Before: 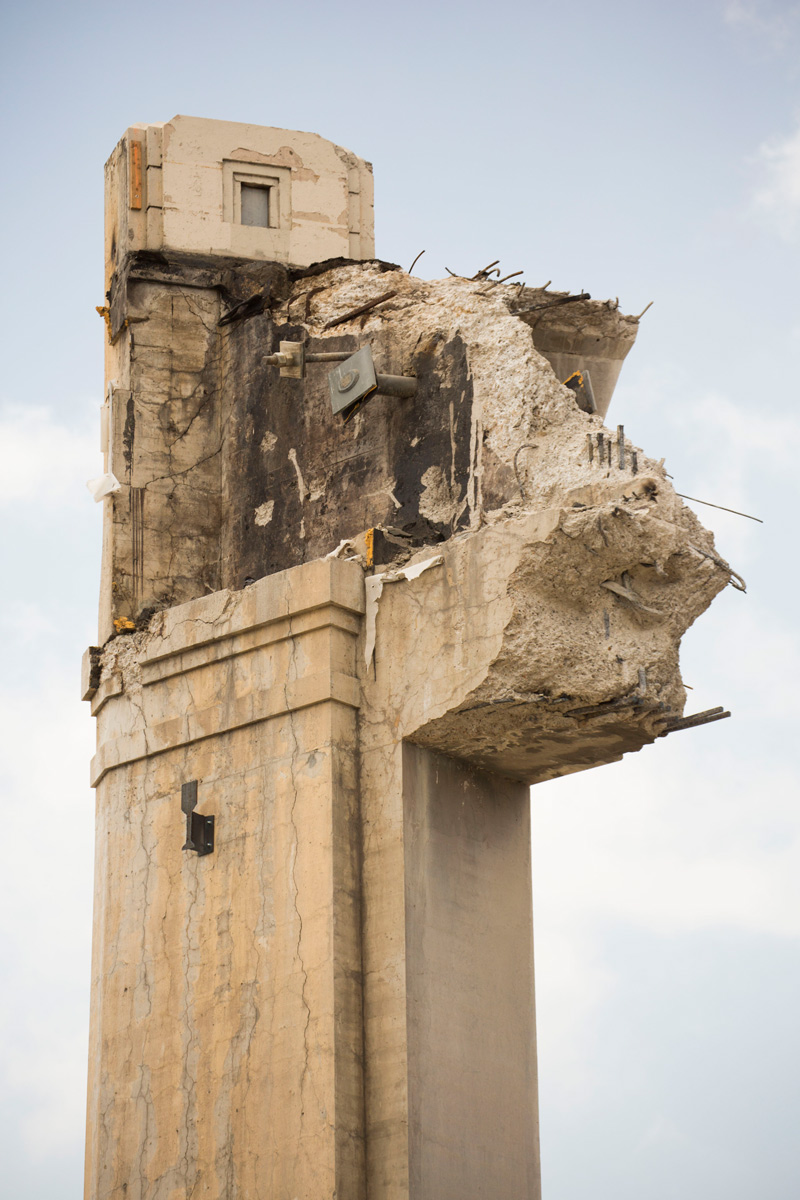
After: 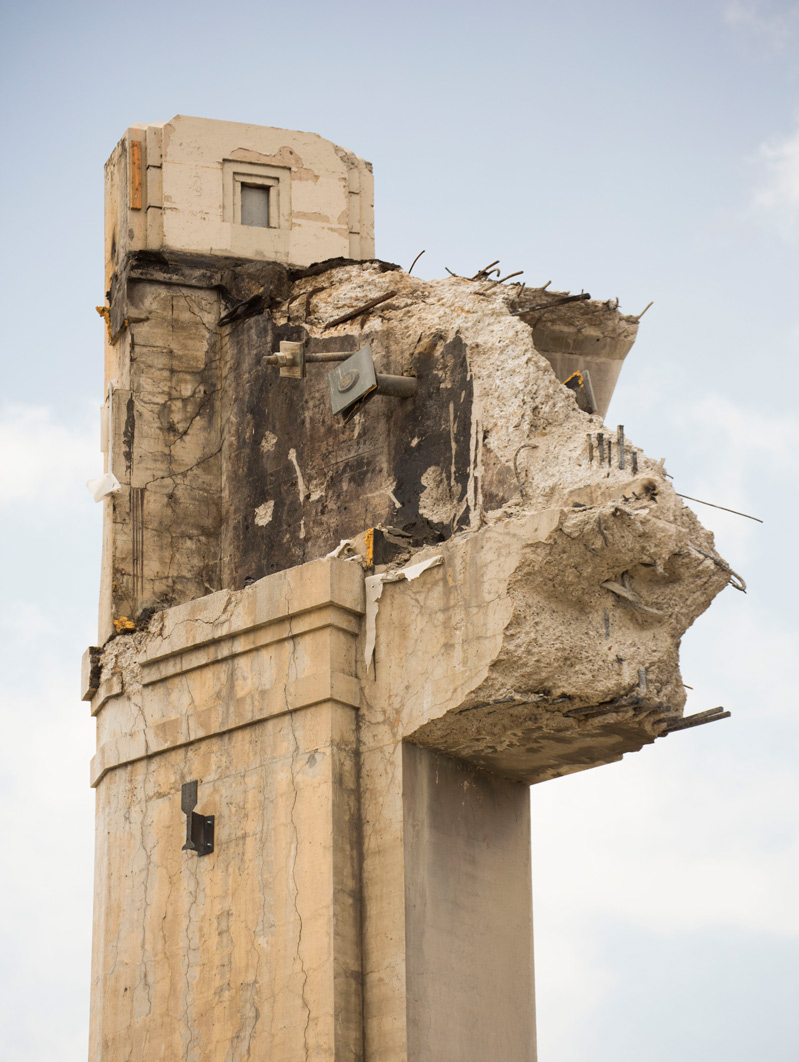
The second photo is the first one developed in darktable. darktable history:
crop and rotate: top 0%, bottom 11.441%
